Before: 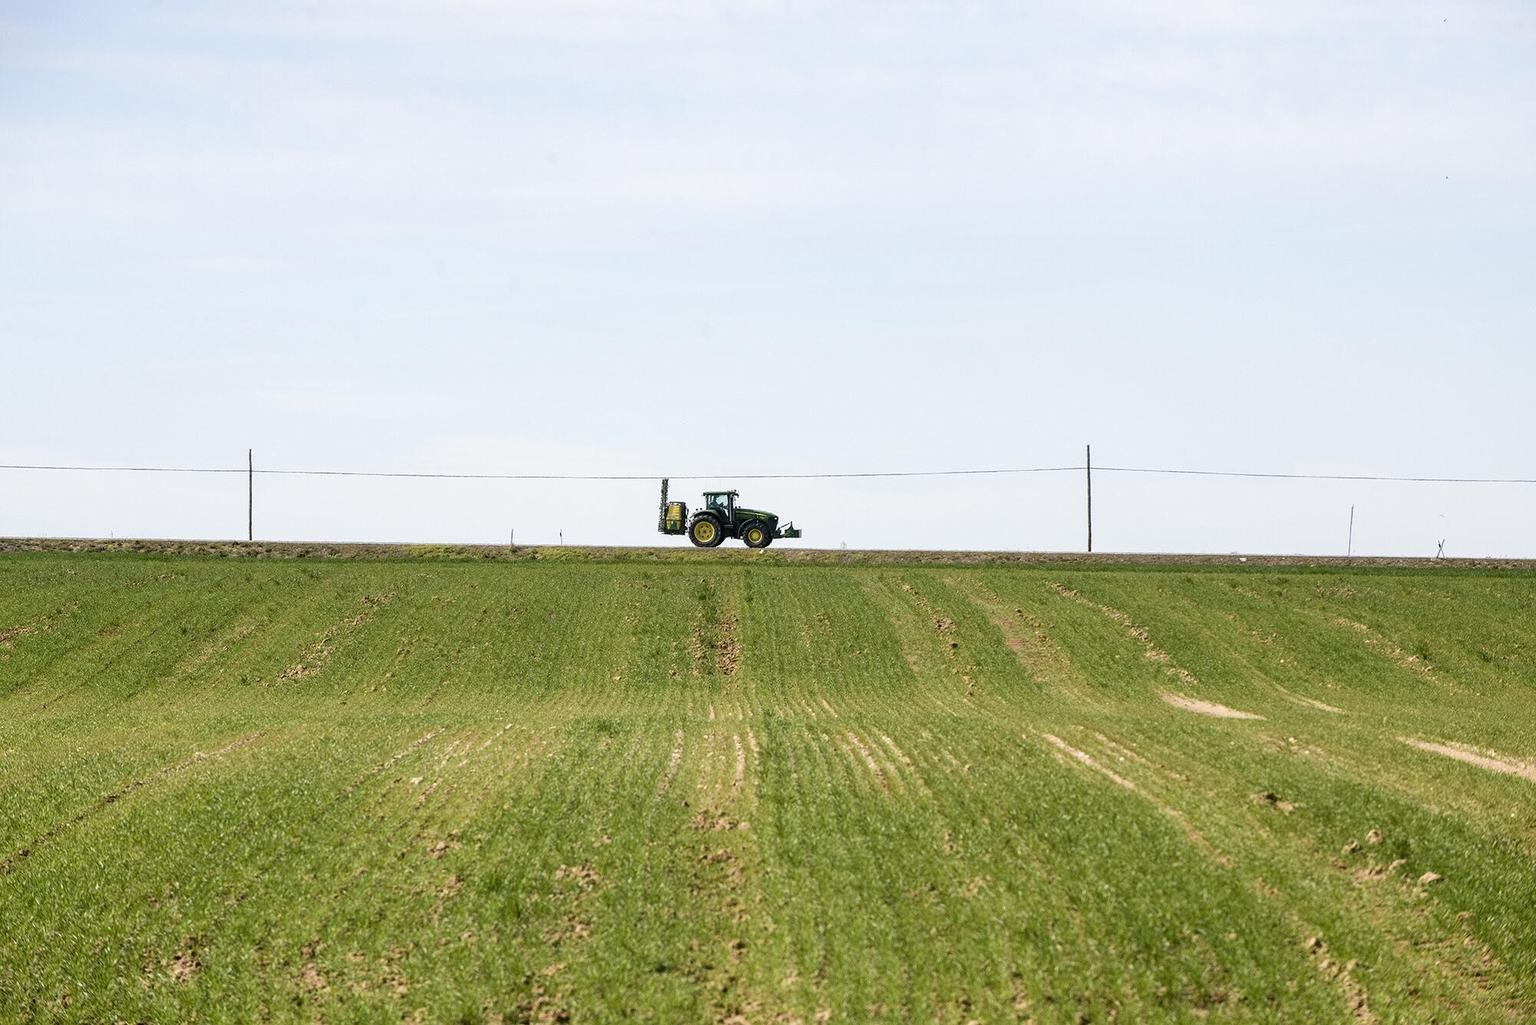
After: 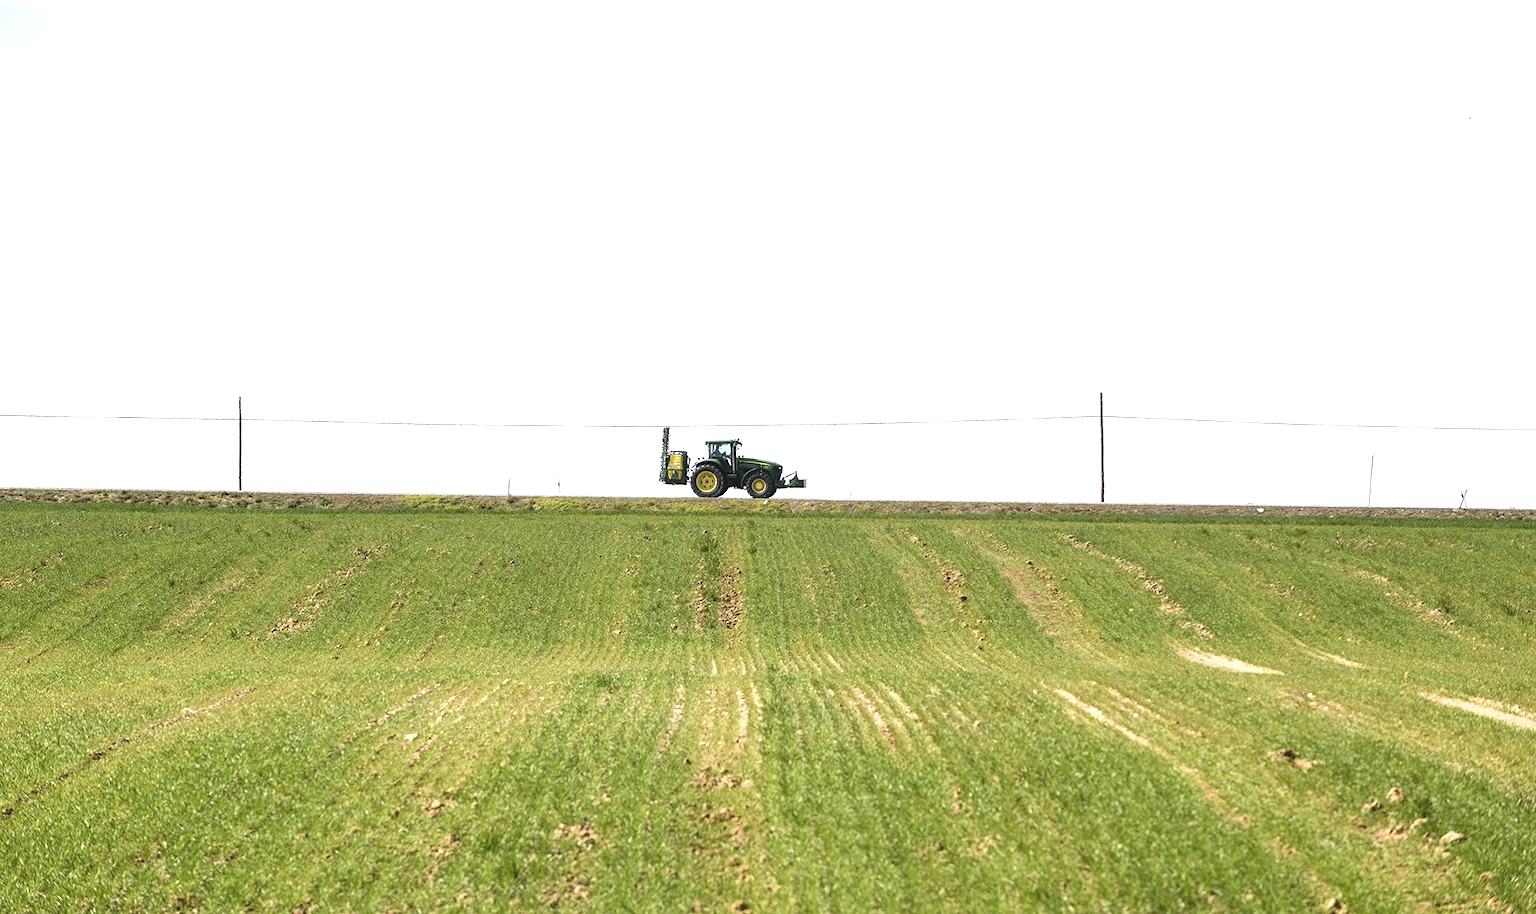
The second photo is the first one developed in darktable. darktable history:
crop: left 1.133%, top 6.15%, right 1.537%, bottom 6.971%
exposure: black level correction -0.005, exposure 0.616 EV, compensate exposure bias true, compensate highlight preservation false
